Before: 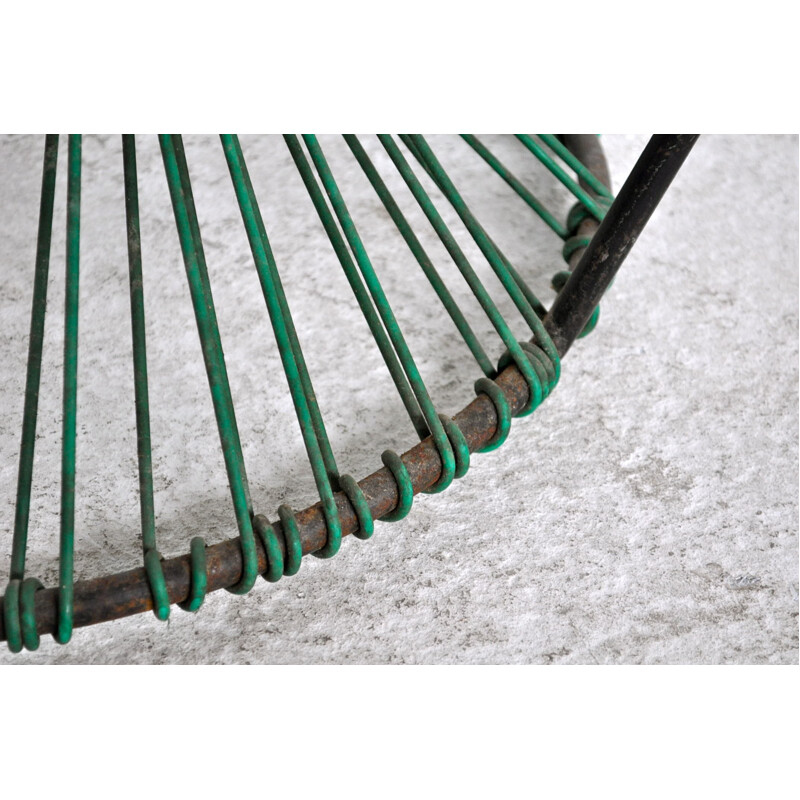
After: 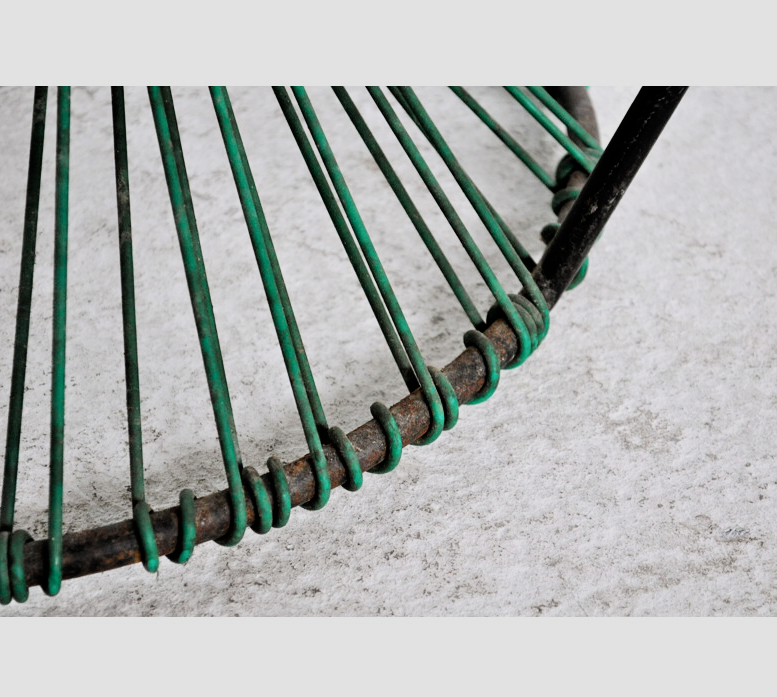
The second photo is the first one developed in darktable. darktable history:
filmic rgb: black relative exposure -7.49 EV, white relative exposure 4.99 EV, hardness 3.31, contrast 1.299
crop: left 1.404%, top 6.093%, right 1.421%, bottom 6.781%
